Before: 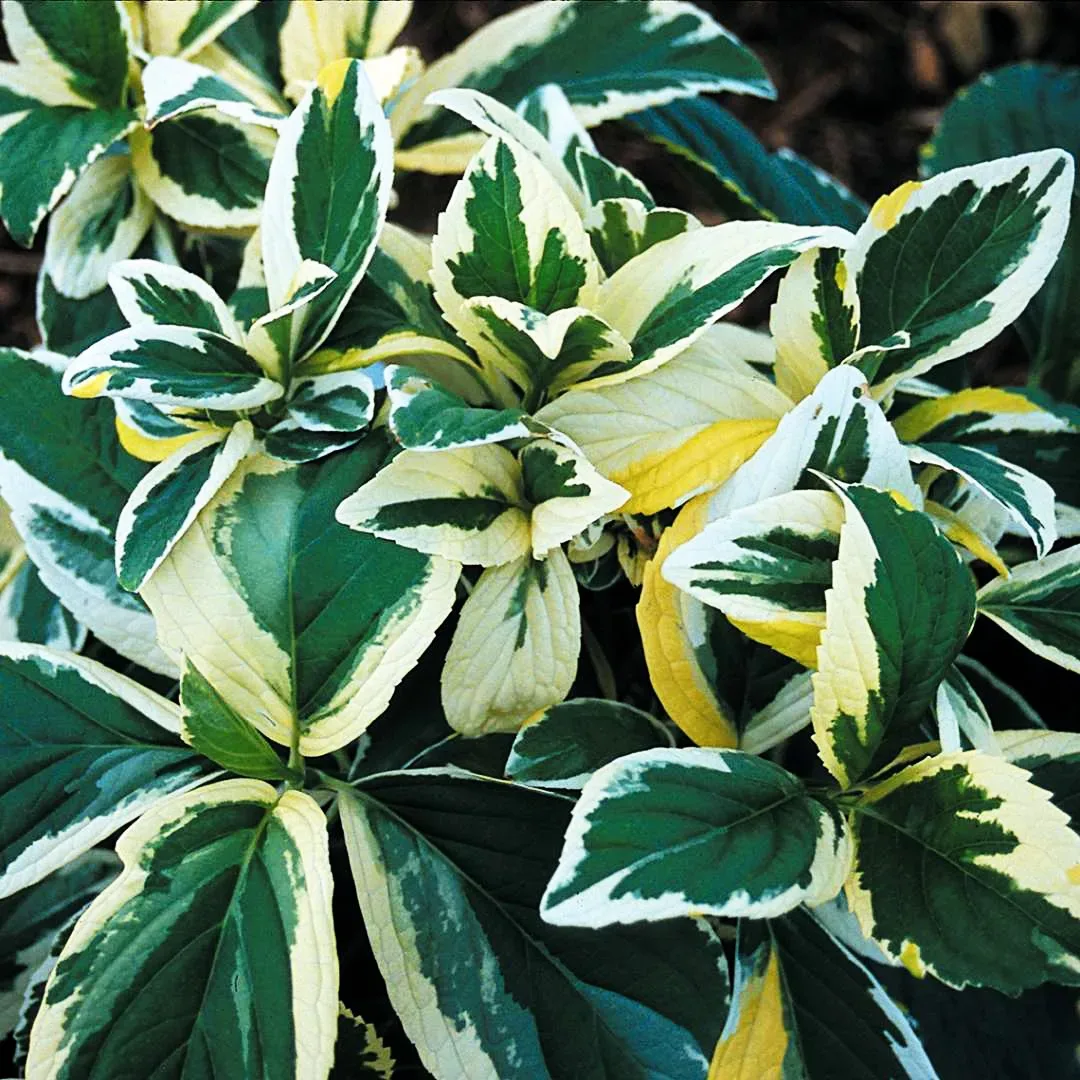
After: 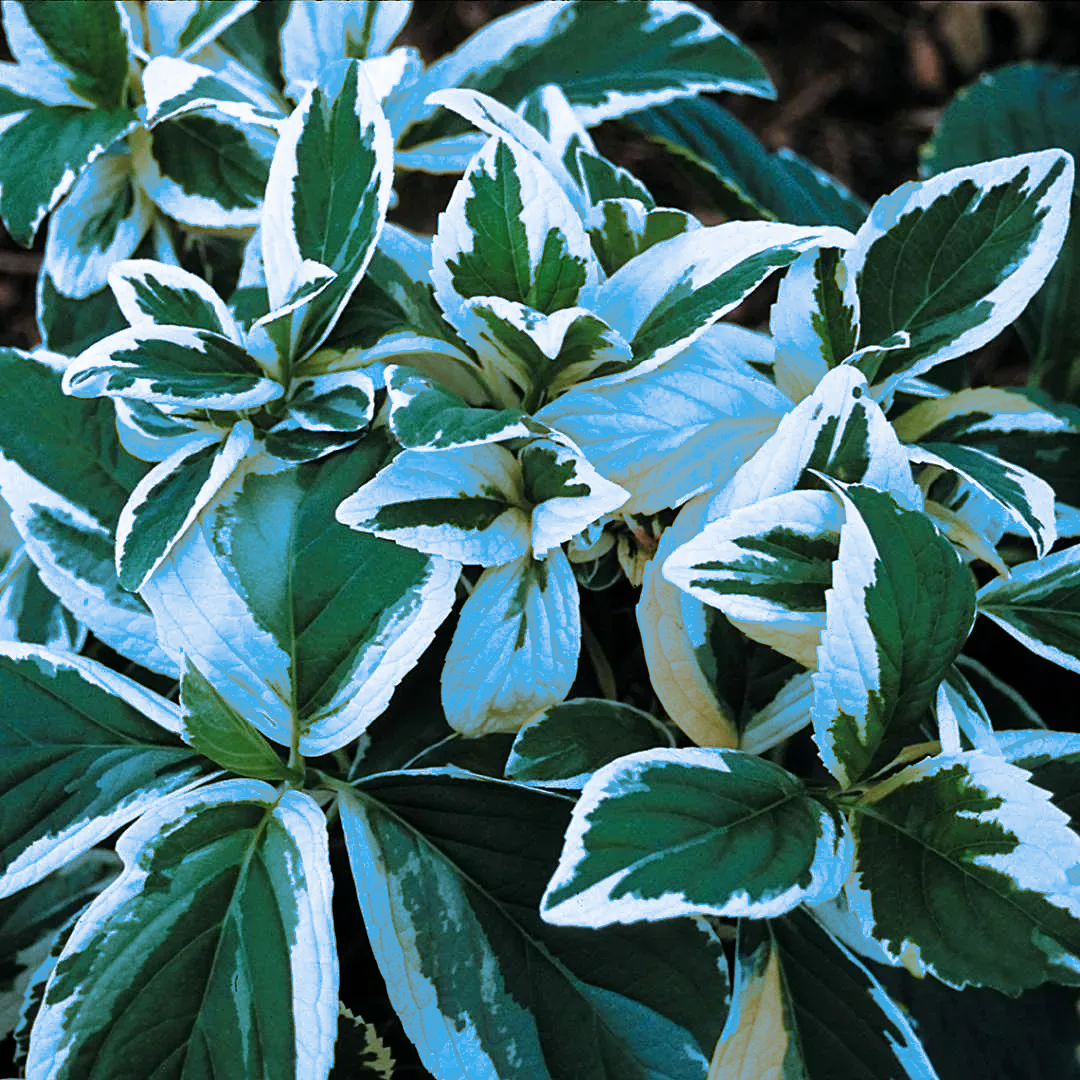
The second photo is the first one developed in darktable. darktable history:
tone equalizer: on, module defaults
split-toning: shadows › hue 220°, shadows › saturation 0.64, highlights › hue 220°, highlights › saturation 0.64, balance 0, compress 5.22%
